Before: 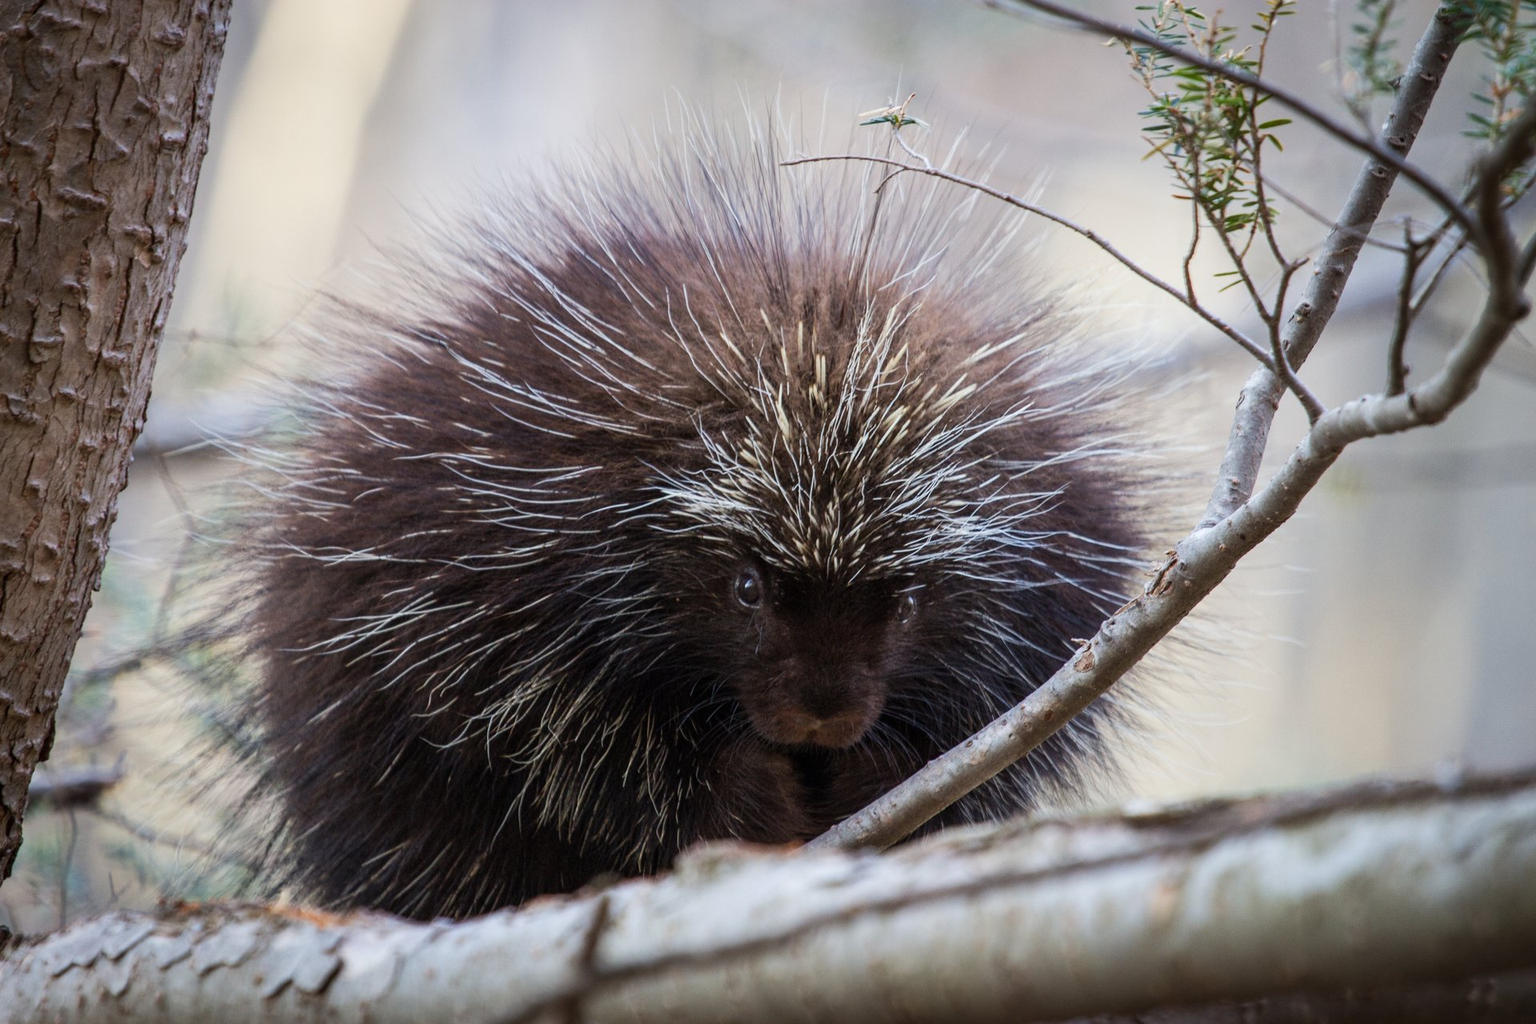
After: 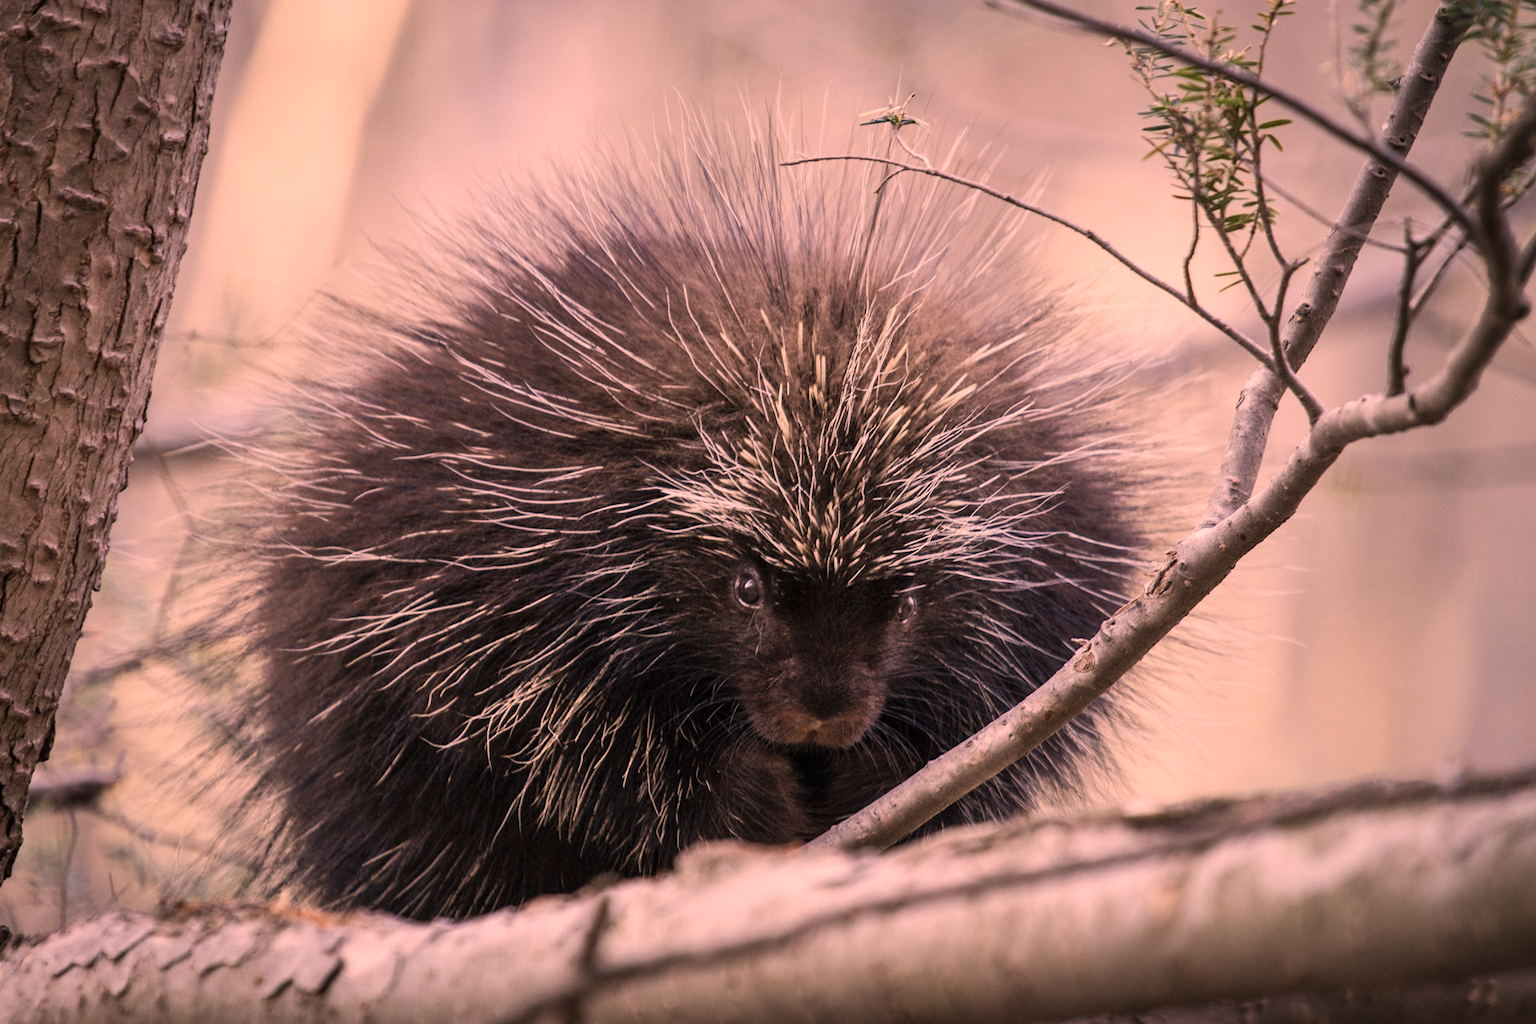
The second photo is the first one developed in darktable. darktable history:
color calibration: illuminant as shot in camera, x 0.358, y 0.373, temperature 4628.91 K
color correction: highlights a* 39.38, highlights b* 39.73, saturation 0.685
shadows and highlights: shadows 49.37, highlights -42.66, soften with gaussian
